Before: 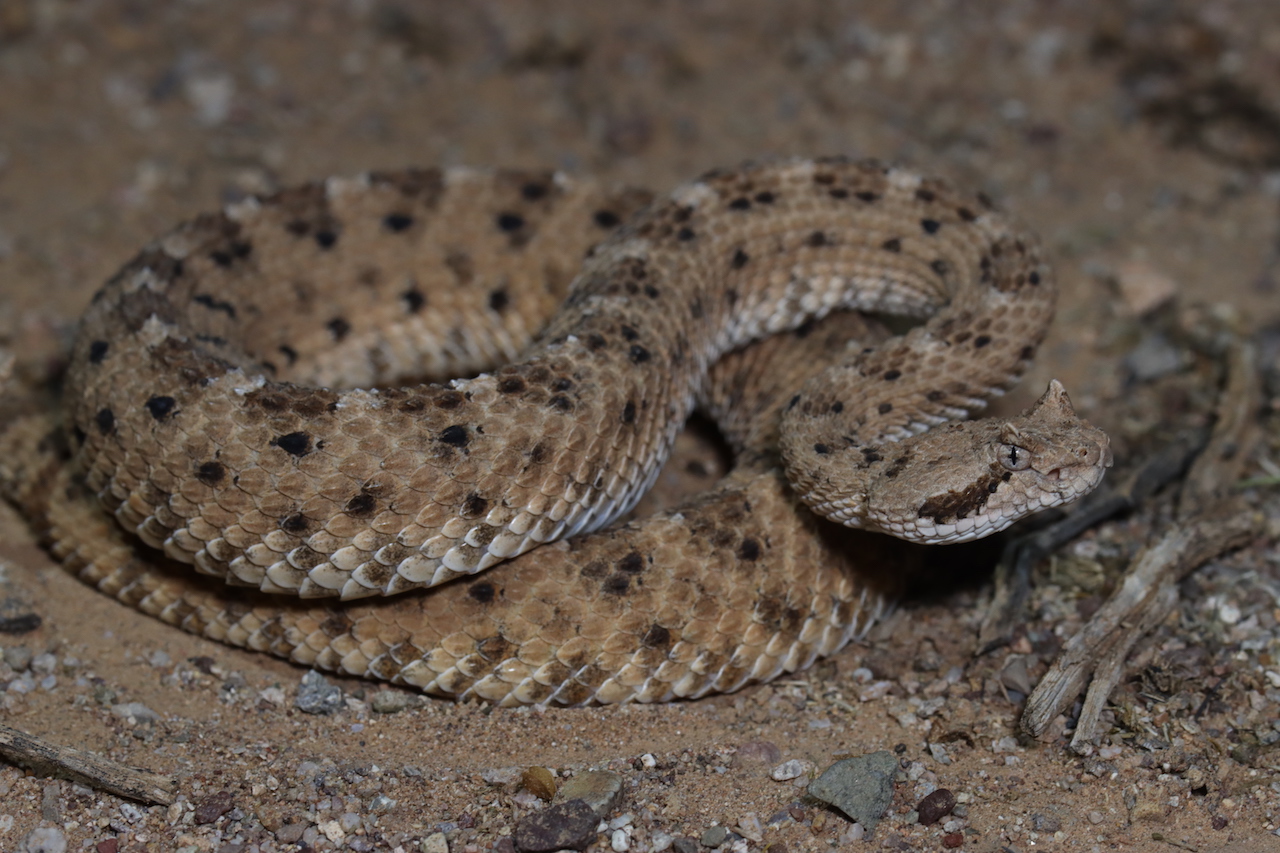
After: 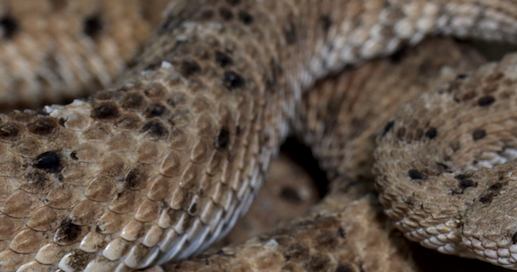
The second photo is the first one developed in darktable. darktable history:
local contrast: on, module defaults
crop: left 31.751%, top 32.172%, right 27.8%, bottom 35.83%
